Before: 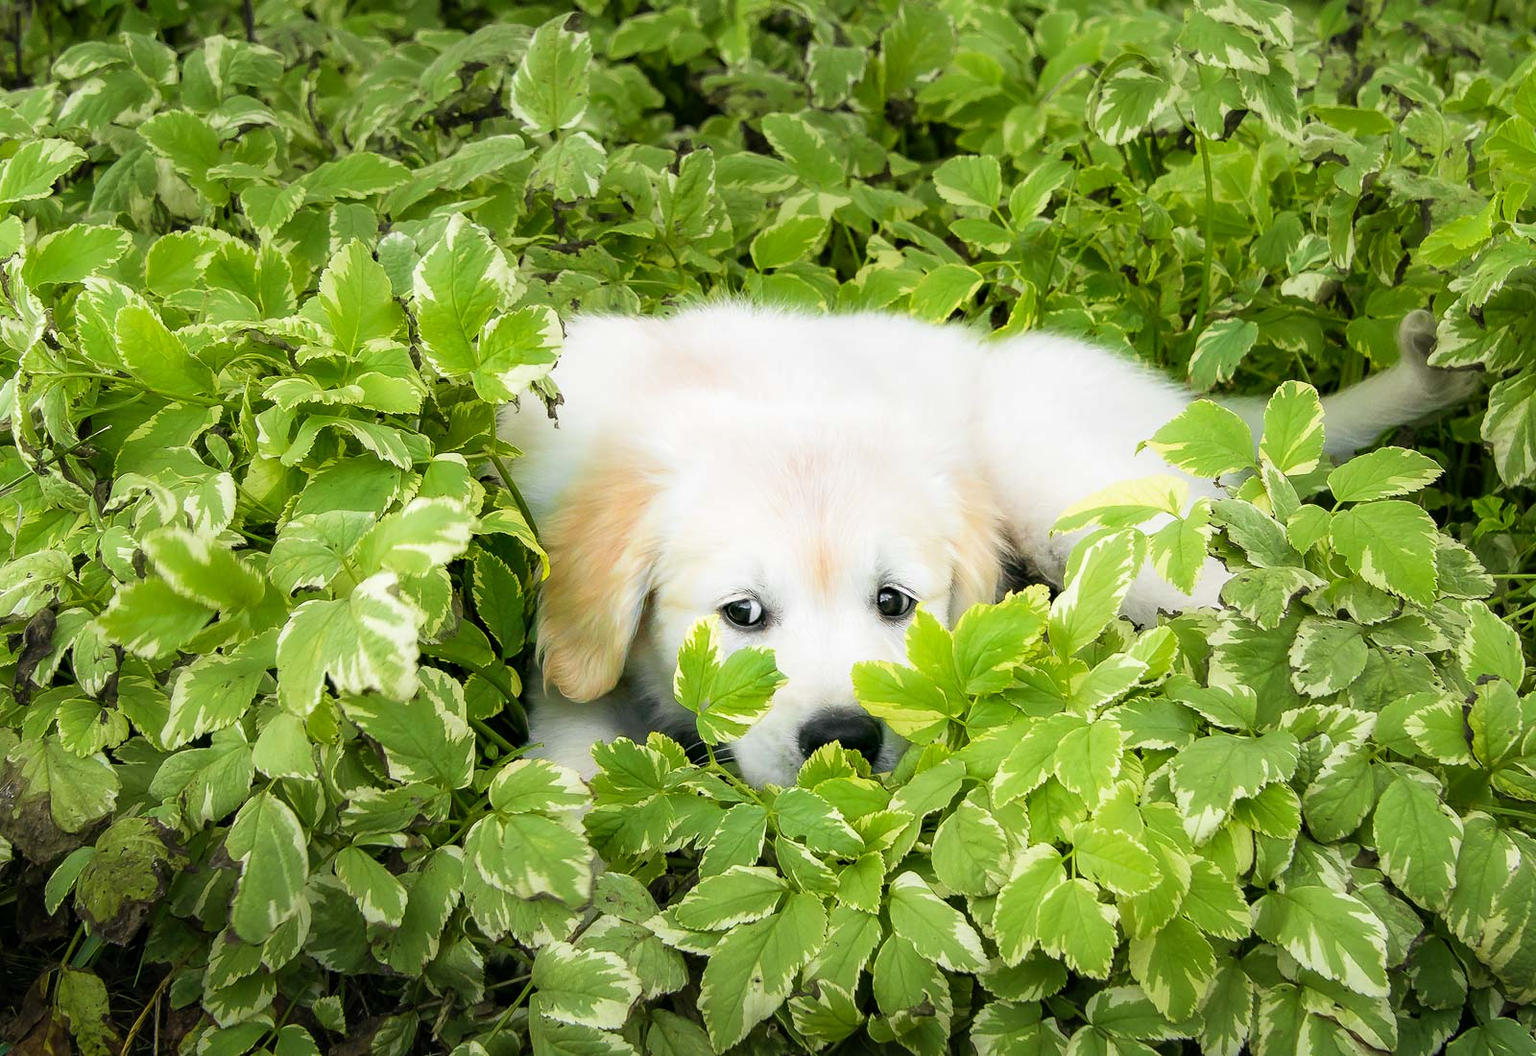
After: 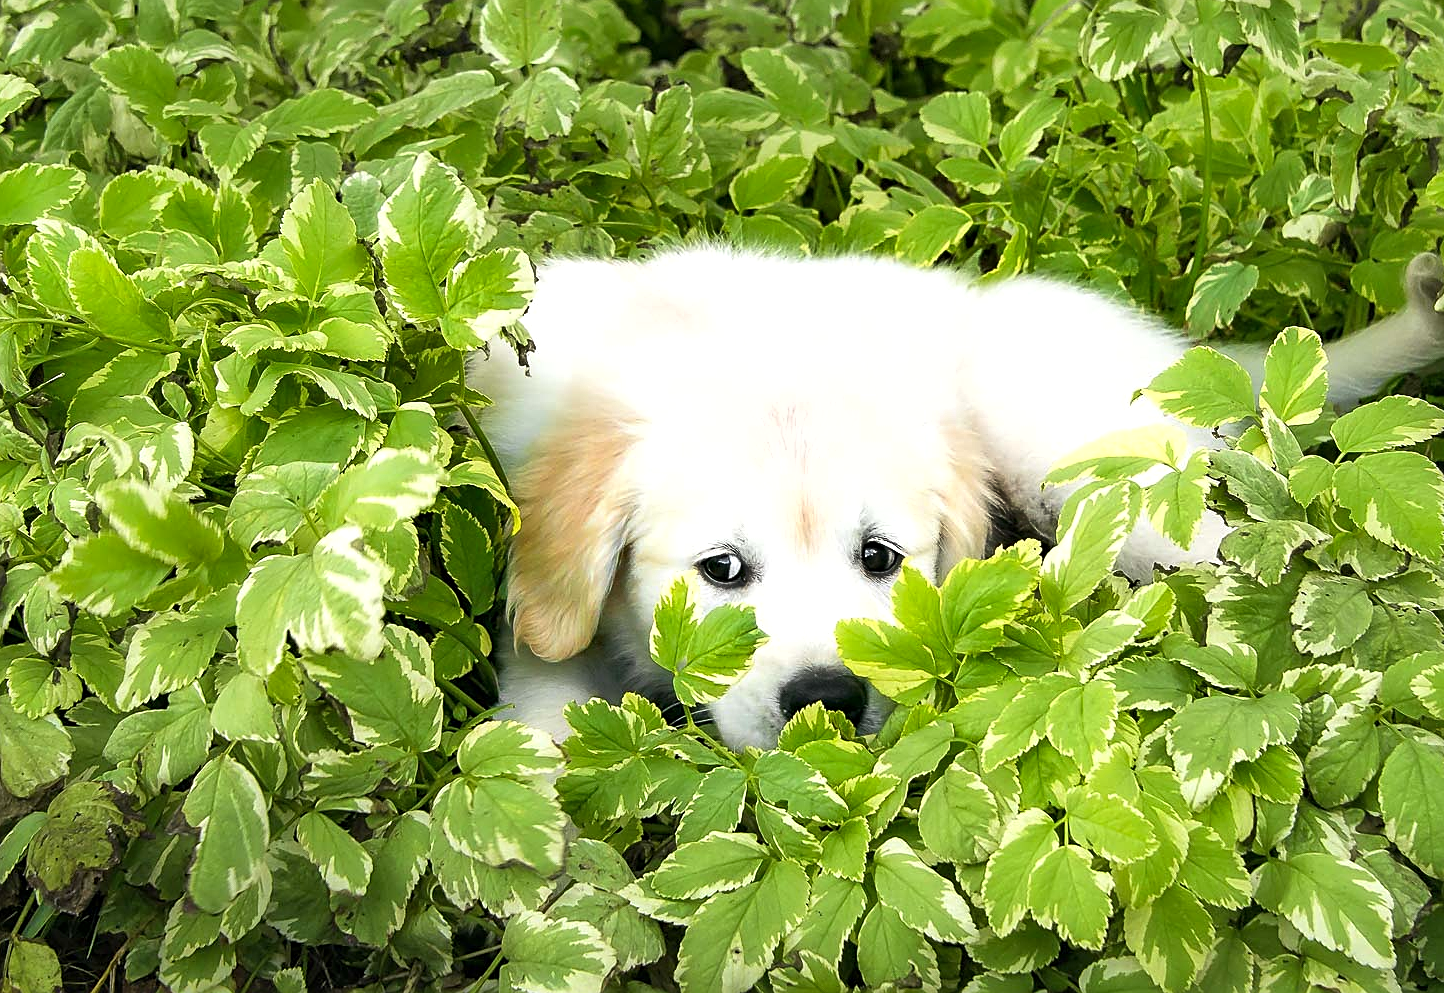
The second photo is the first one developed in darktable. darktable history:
shadows and highlights: highlights color adjustment 0%, soften with gaussian
crop: left 3.305%, top 6.436%, right 6.389%, bottom 3.258%
exposure: exposure 0.3 EV, compensate highlight preservation false
sharpen: on, module defaults
